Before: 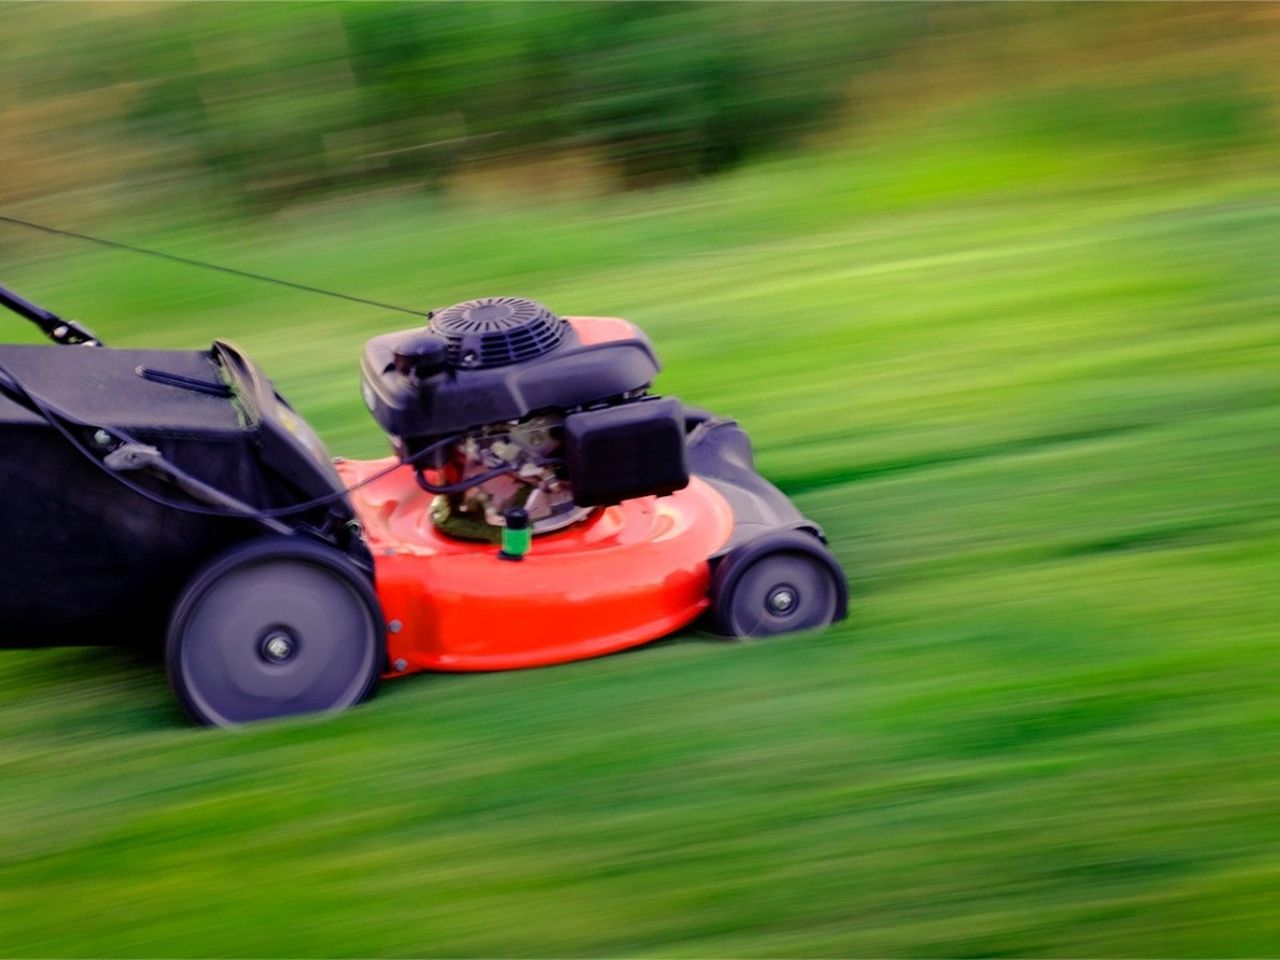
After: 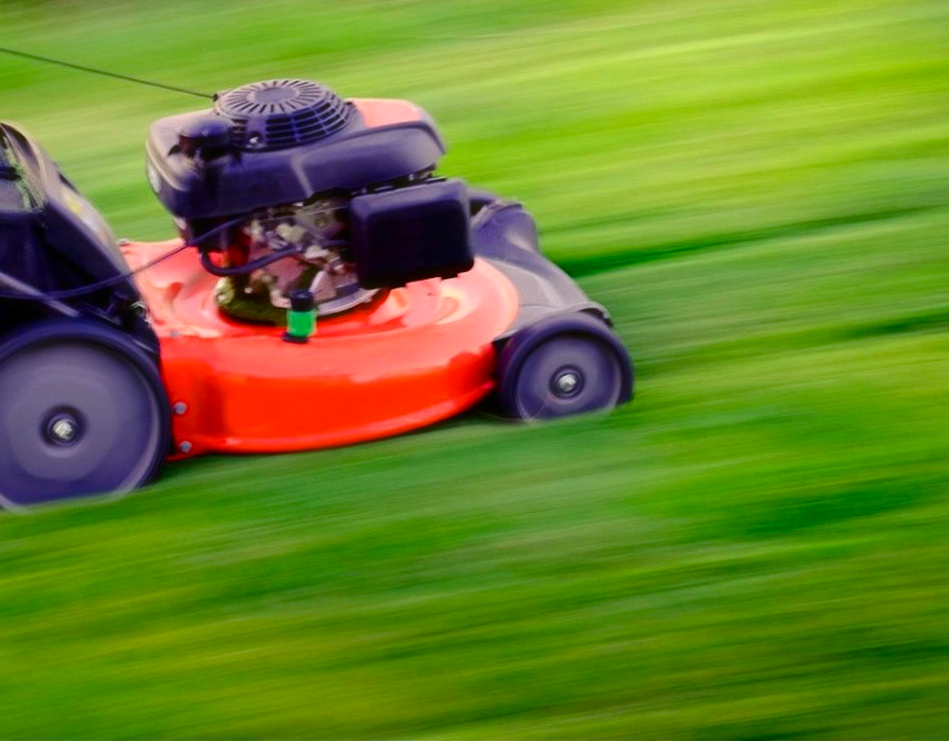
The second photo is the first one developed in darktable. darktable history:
haze removal: strength -0.111, compatibility mode true, adaptive false
contrast brightness saturation: contrast 0.144
color balance rgb: linear chroma grading › shadows 31.759%, linear chroma grading › global chroma -2.169%, linear chroma grading › mid-tones 3.635%, perceptual saturation grading › global saturation 8.289%, perceptual saturation grading › shadows 3.202%
crop: left 16.843%, top 22.804%, right 8.985%
